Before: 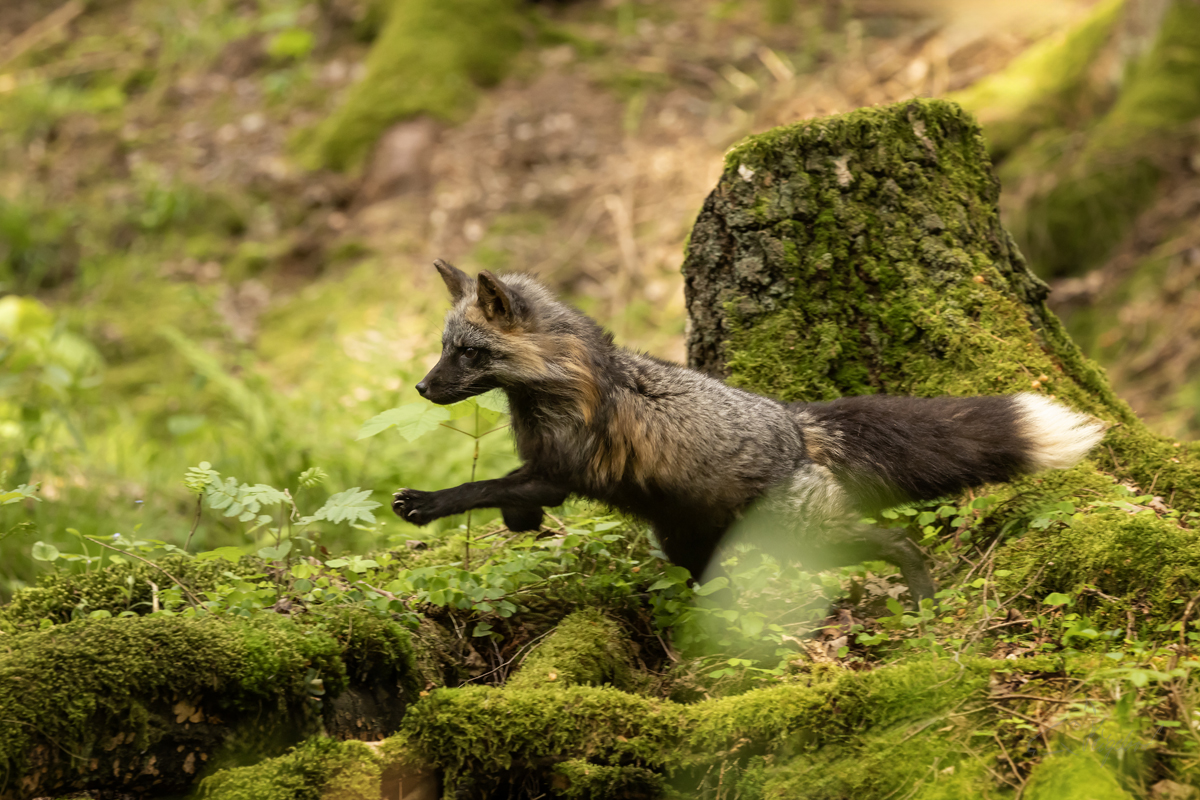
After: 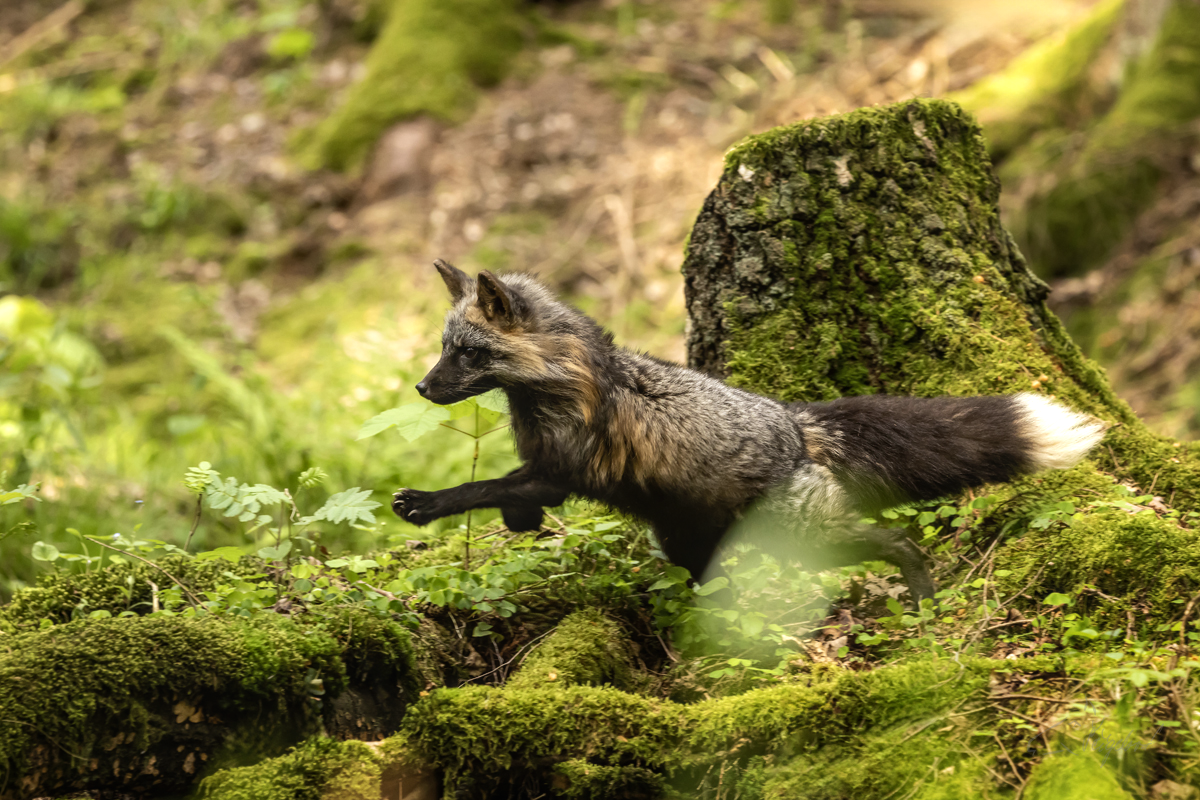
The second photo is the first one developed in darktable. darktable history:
local contrast: detail 110%
tone equalizer: -8 EV -0.417 EV, -7 EV -0.389 EV, -6 EV -0.333 EV, -5 EV -0.222 EV, -3 EV 0.222 EV, -2 EV 0.333 EV, -1 EV 0.389 EV, +0 EV 0.417 EV, edges refinement/feathering 500, mask exposure compensation -1.57 EV, preserve details no
white balance: red 0.982, blue 1.018
